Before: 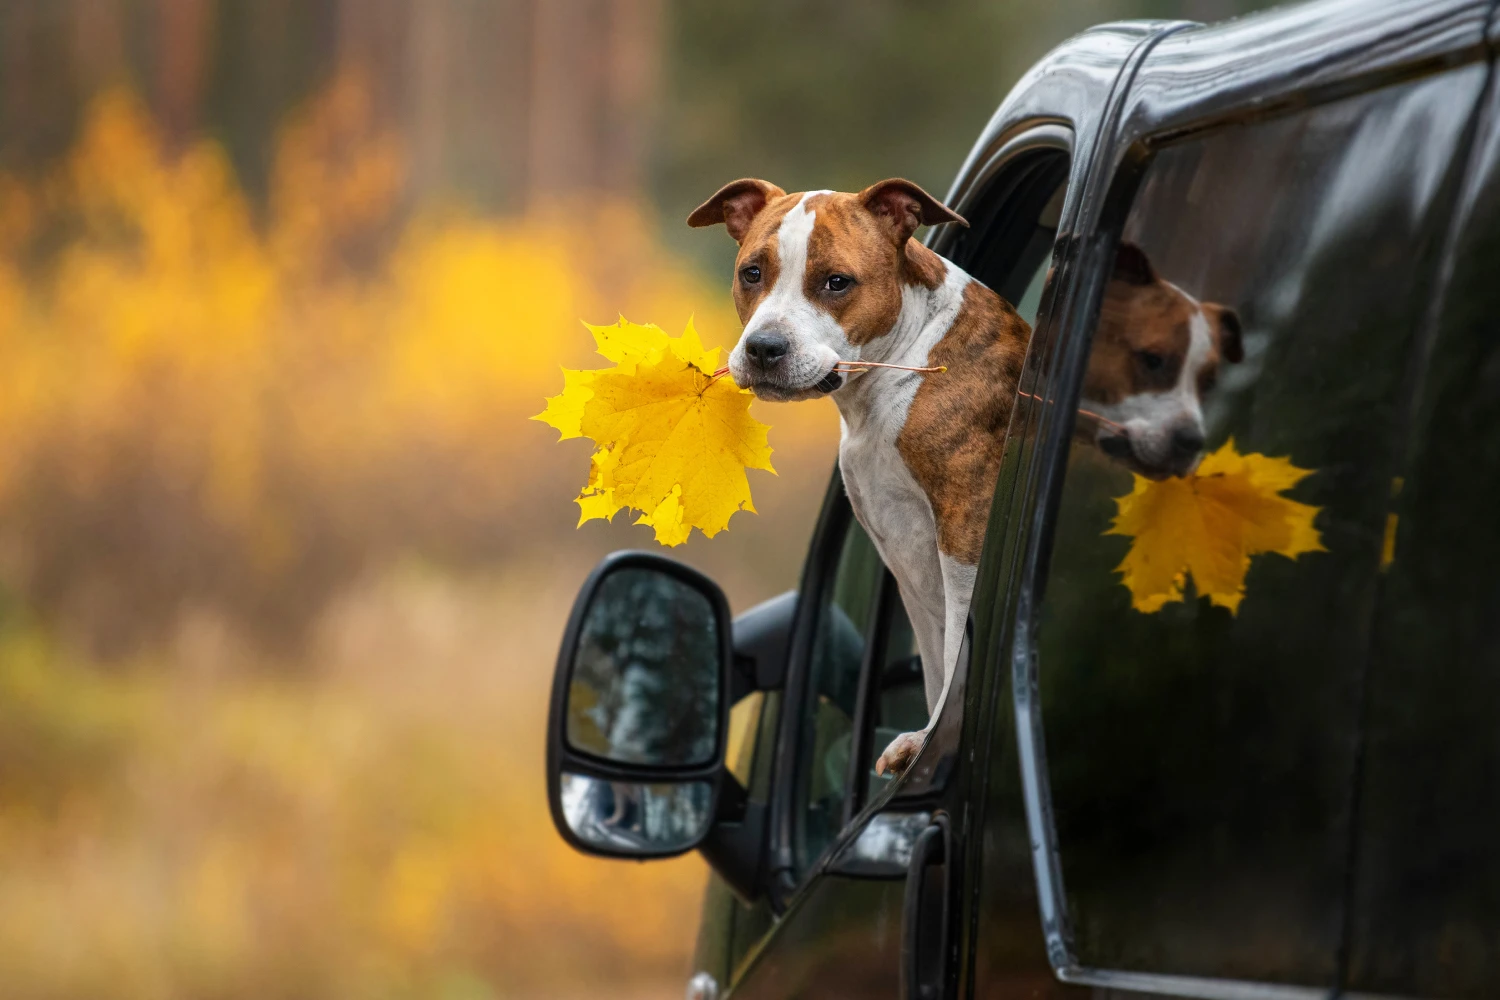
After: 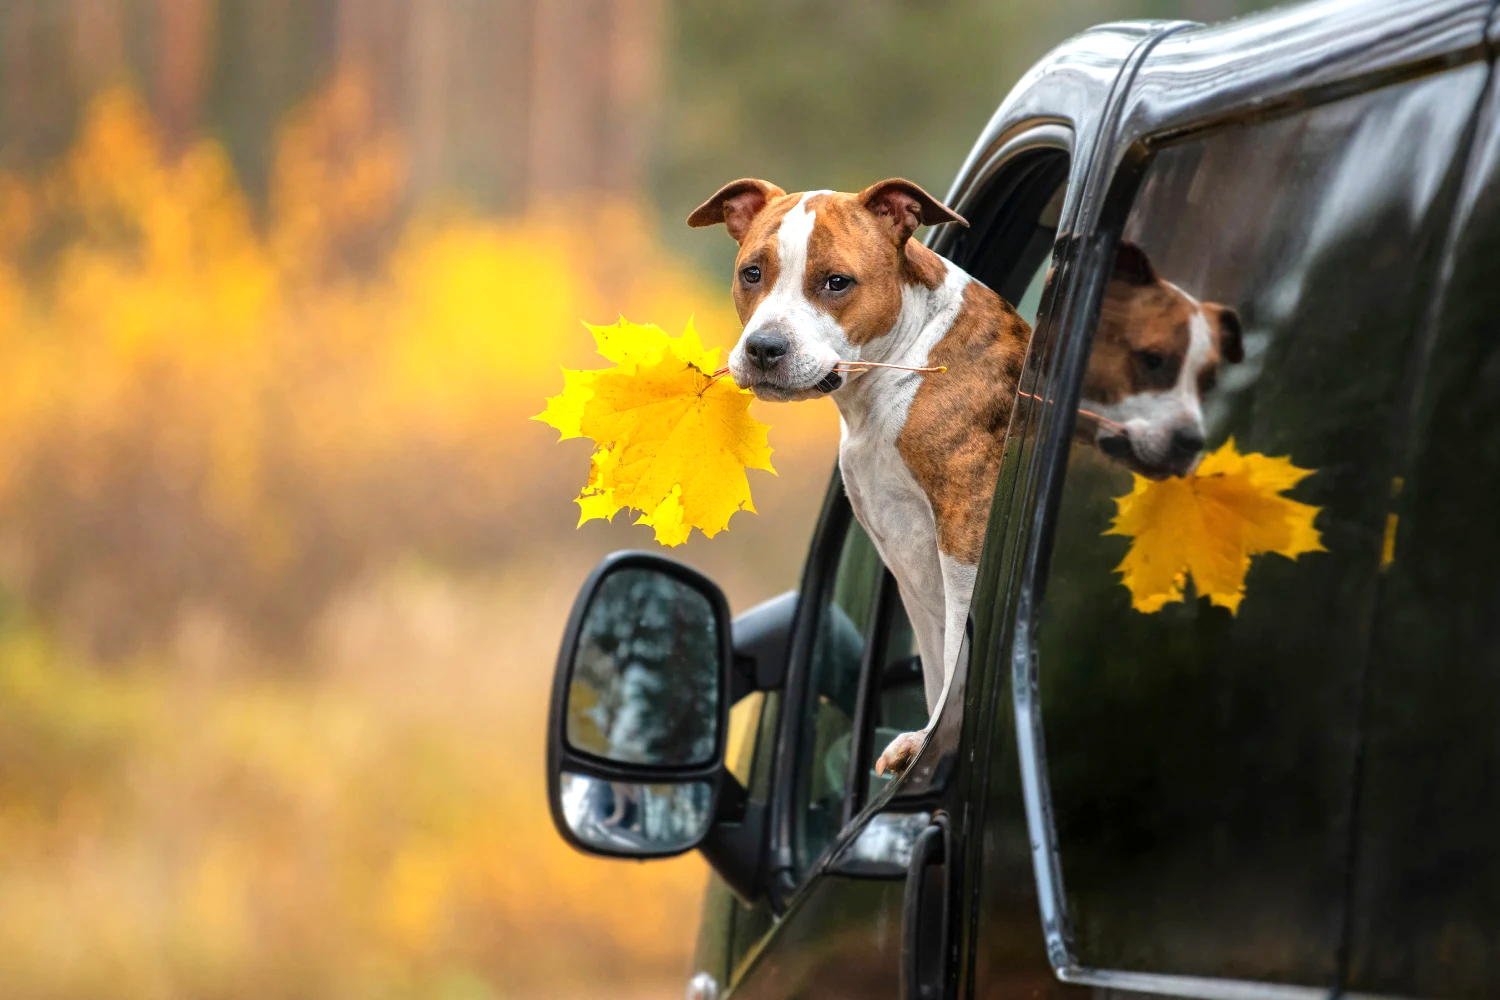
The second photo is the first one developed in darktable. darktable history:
tone equalizer: -8 EV 0.001 EV, -7 EV -0.004 EV, -6 EV 0.009 EV, -5 EV 0.032 EV, -4 EV 0.276 EV, -3 EV 0.644 EV, -2 EV 0.584 EV, -1 EV 0.187 EV, +0 EV 0.024 EV
exposure: exposure 0.4 EV, compensate highlight preservation false
